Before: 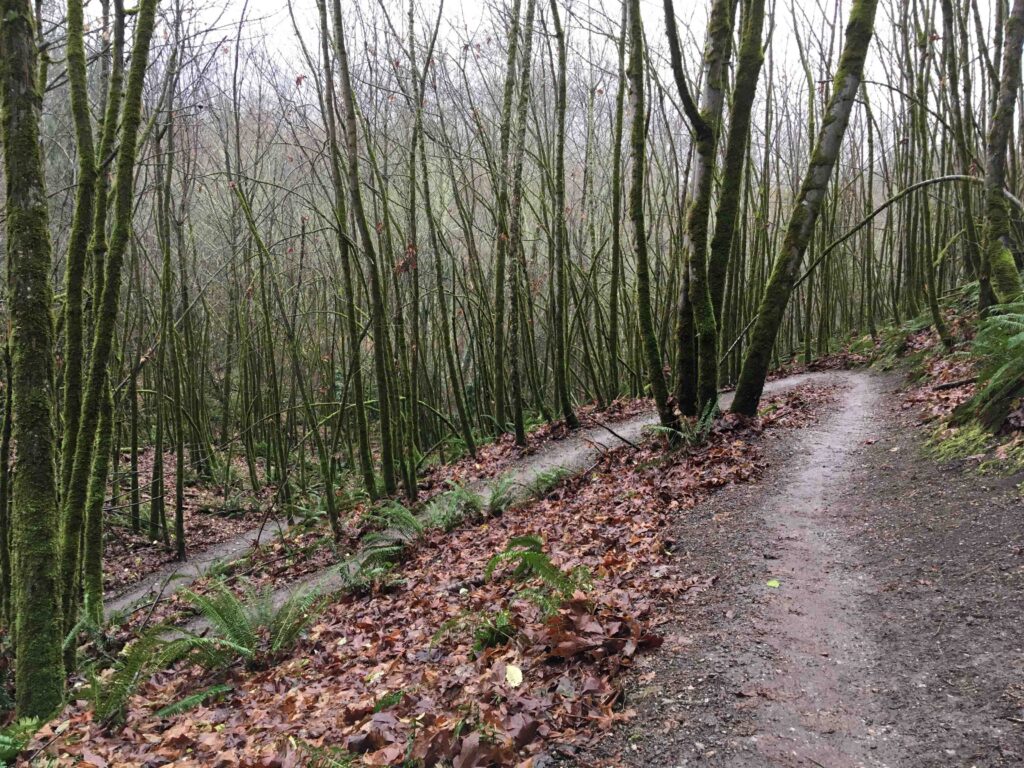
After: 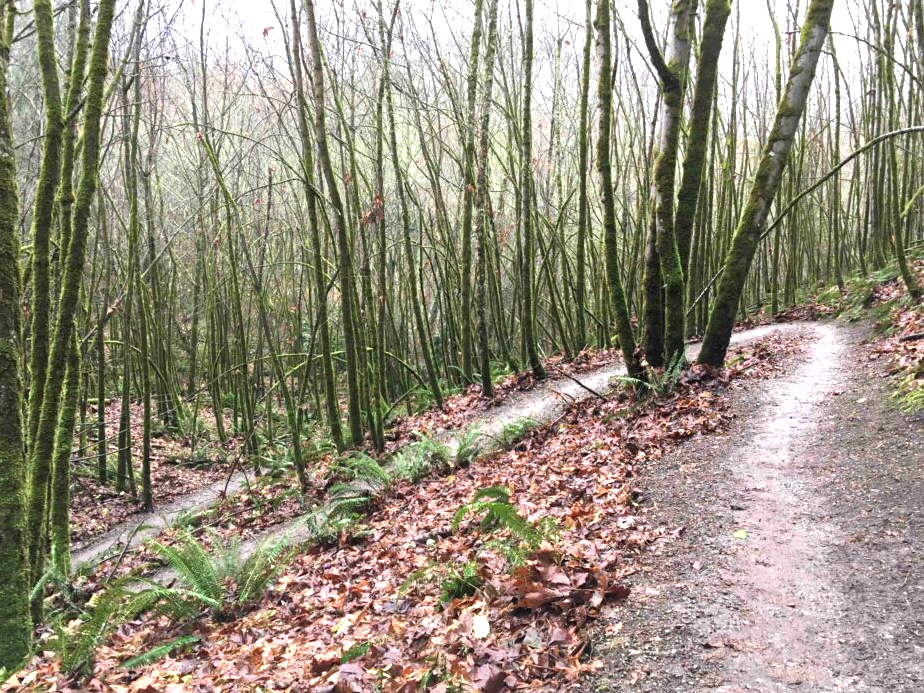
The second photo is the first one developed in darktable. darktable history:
exposure: exposure 1.15 EV, compensate highlight preservation false
crop: left 3.305%, top 6.436%, right 6.389%, bottom 3.258%
